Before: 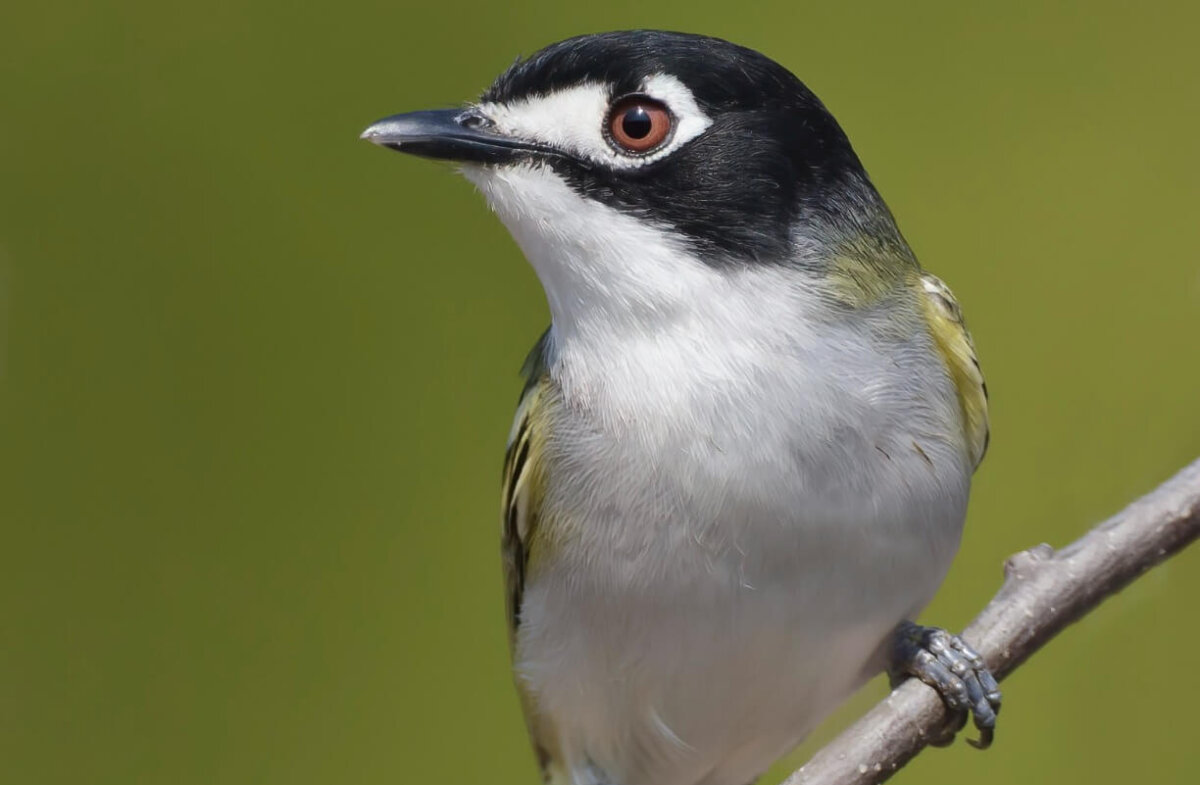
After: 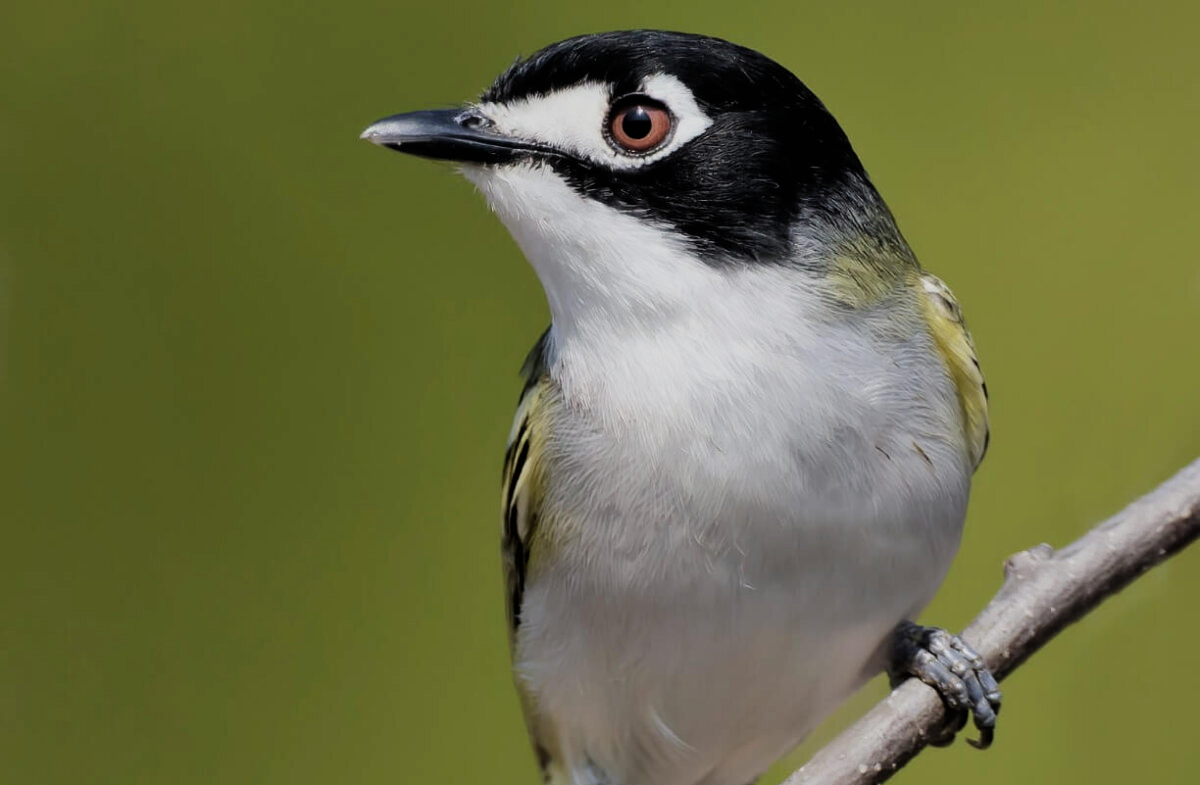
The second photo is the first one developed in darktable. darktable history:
filmic rgb: black relative exposure -5.03 EV, white relative exposure 4 EV, hardness 2.9, contrast 1.193
